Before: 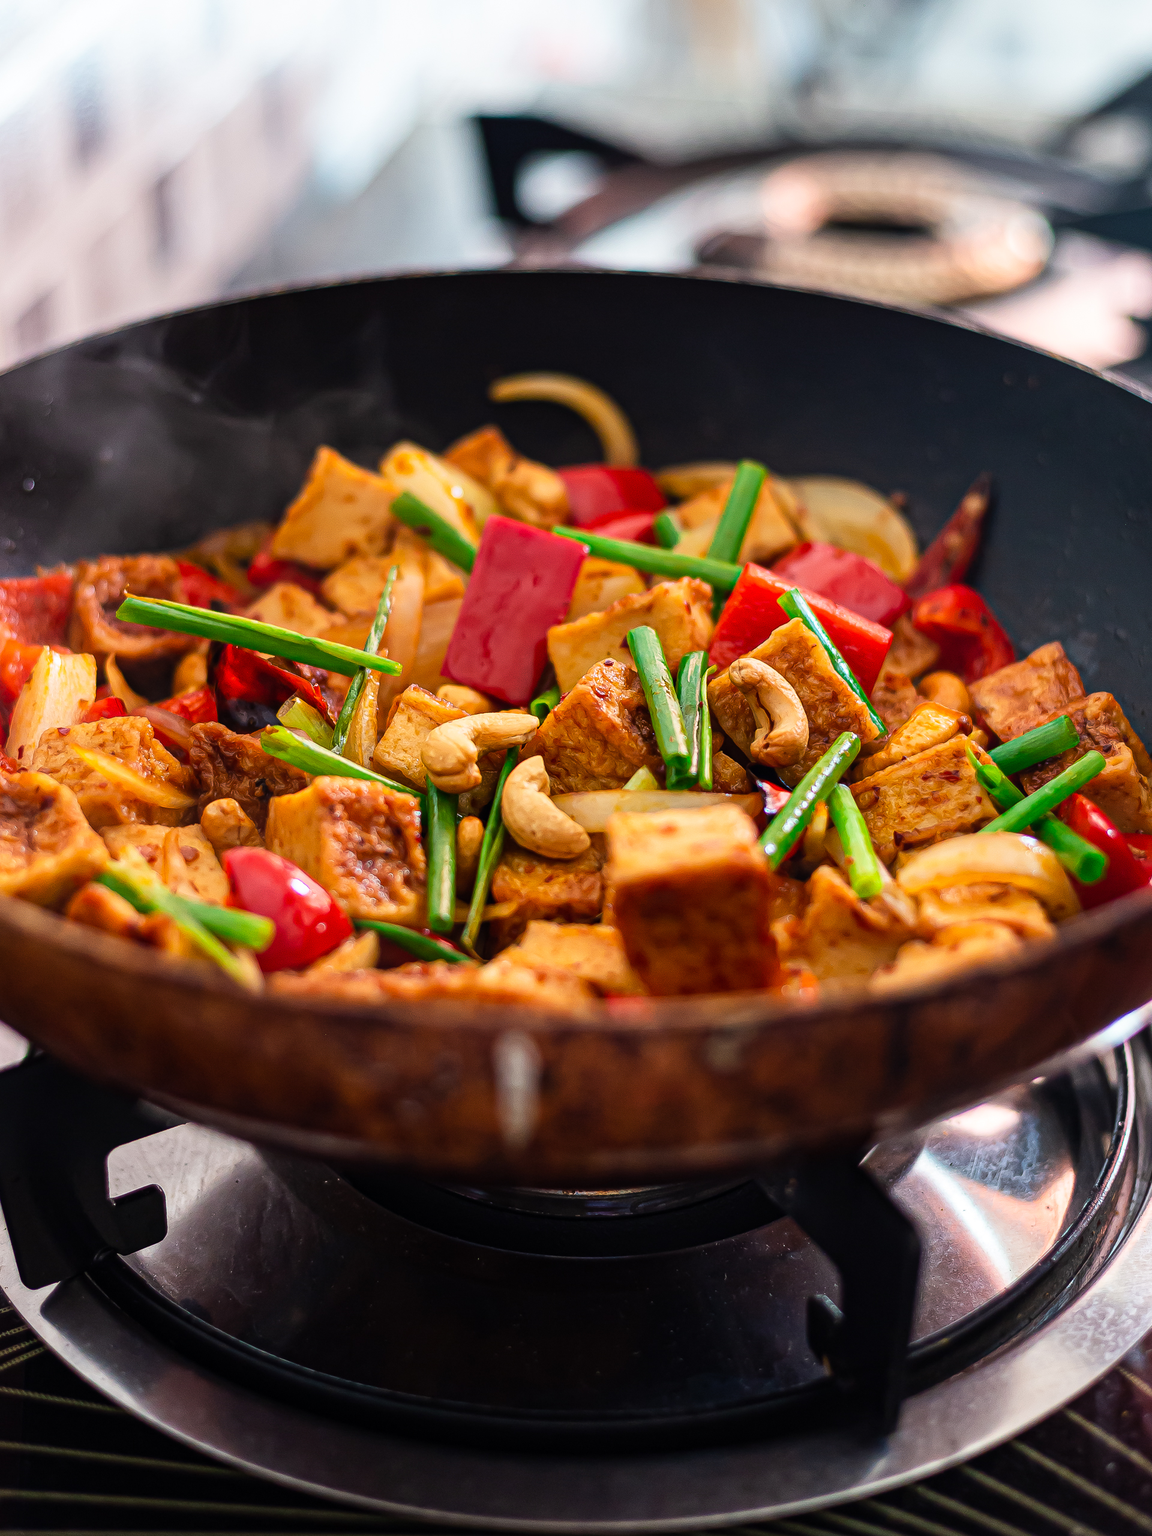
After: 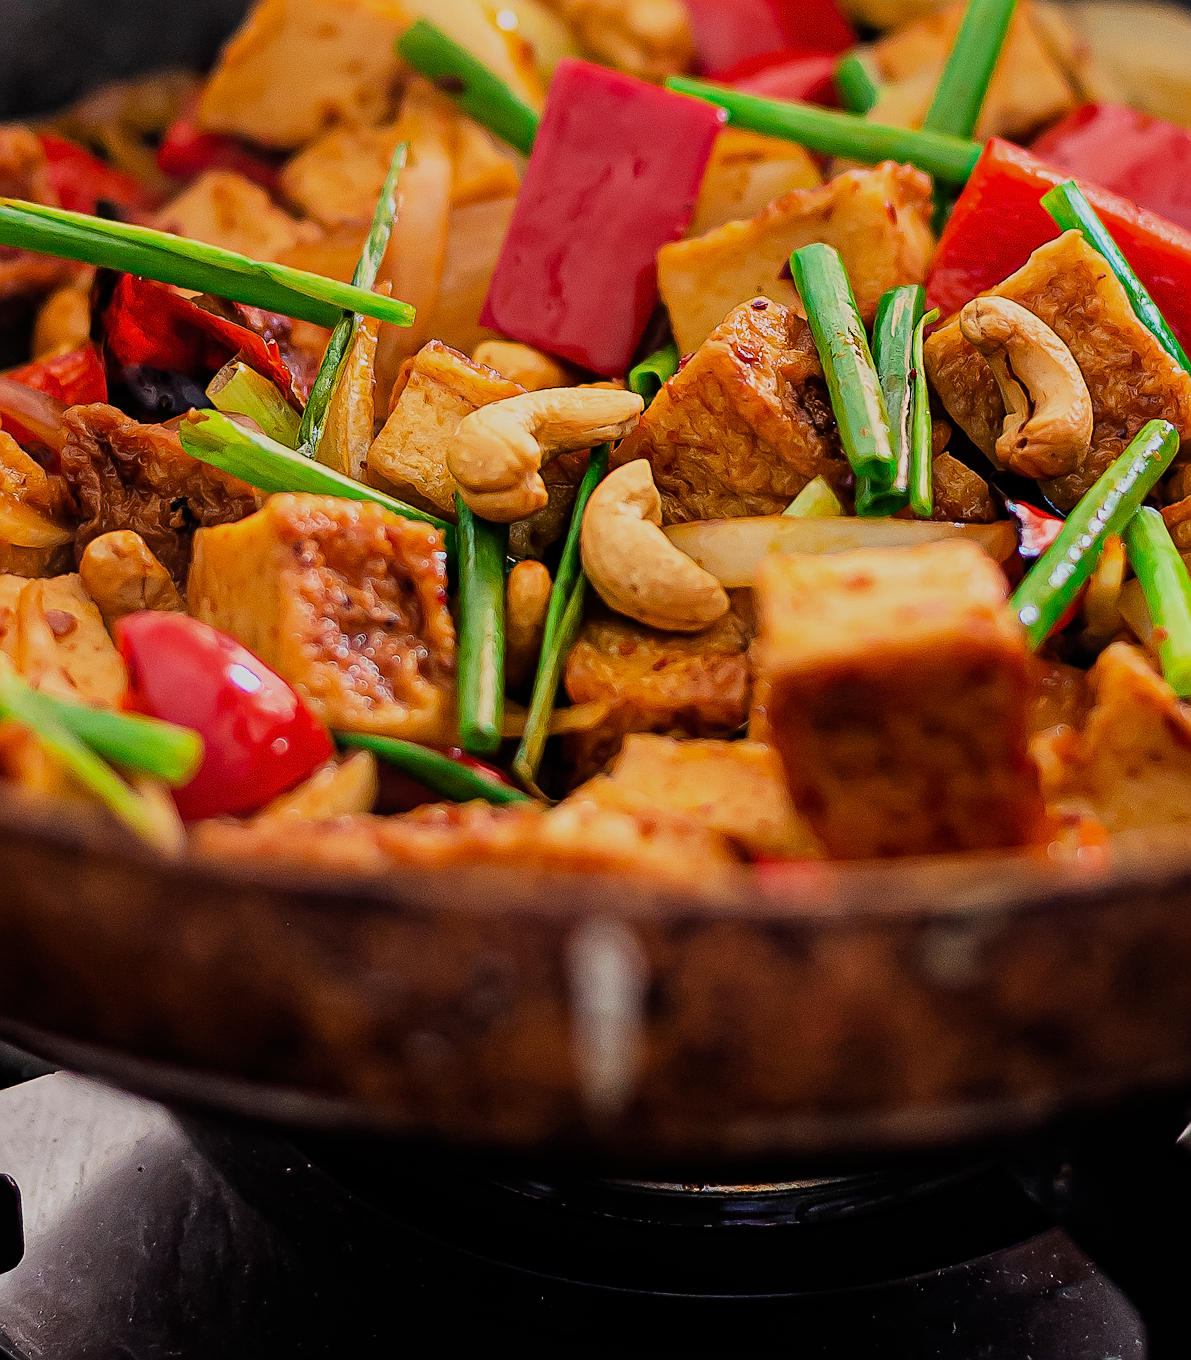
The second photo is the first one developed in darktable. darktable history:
sharpen: on, module defaults
filmic rgb: black relative exposure -7.65 EV, white relative exposure 4.56 EV, hardness 3.61, color science v6 (2022)
crop: left 13.312%, top 31.28%, right 24.627%, bottom 15.582%
